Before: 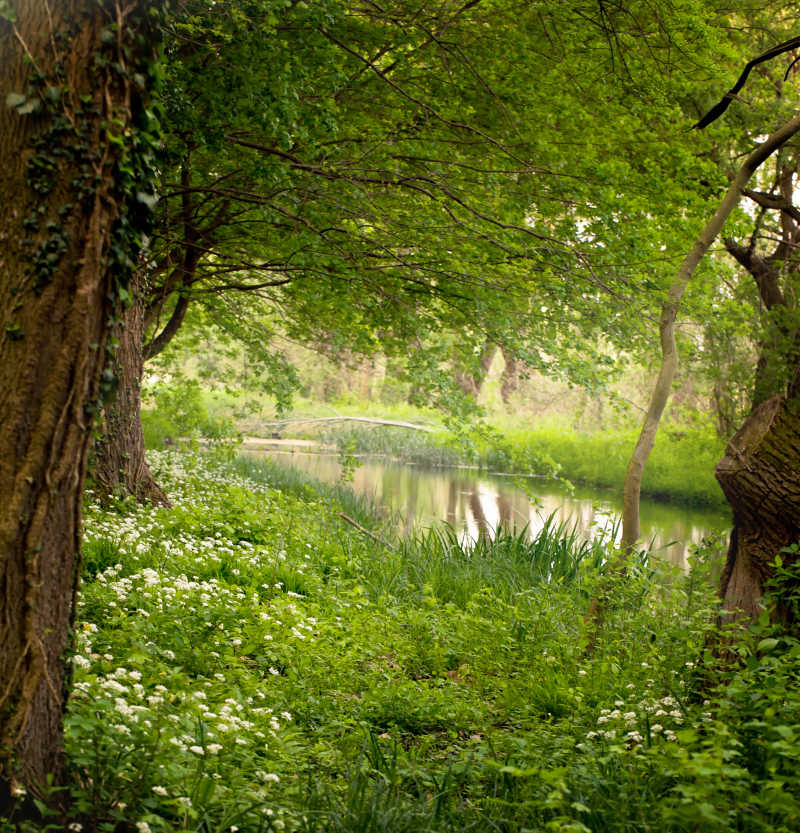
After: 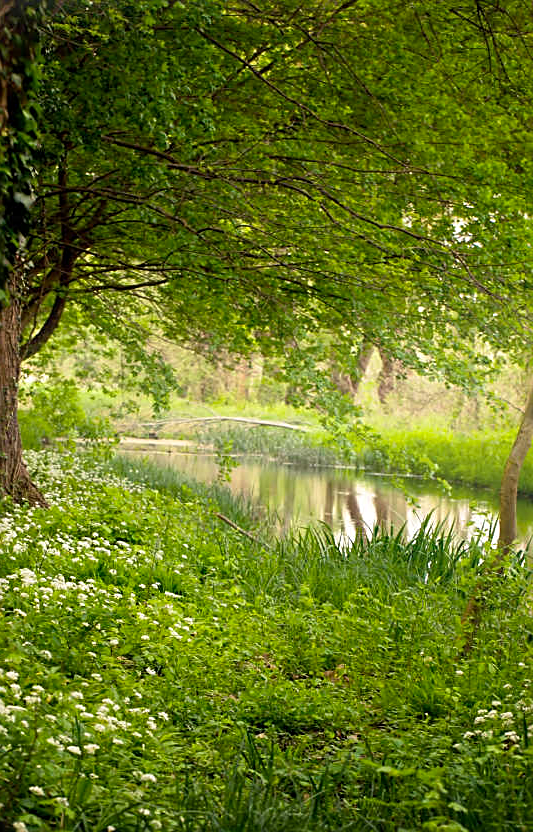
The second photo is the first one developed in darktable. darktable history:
tone equalizer: on, module defaults
color correction: highlights b* -0.012, saturation 1.12
sharpen: on, module defaults
crop and rotate: left 15.431%, right 17.893%
